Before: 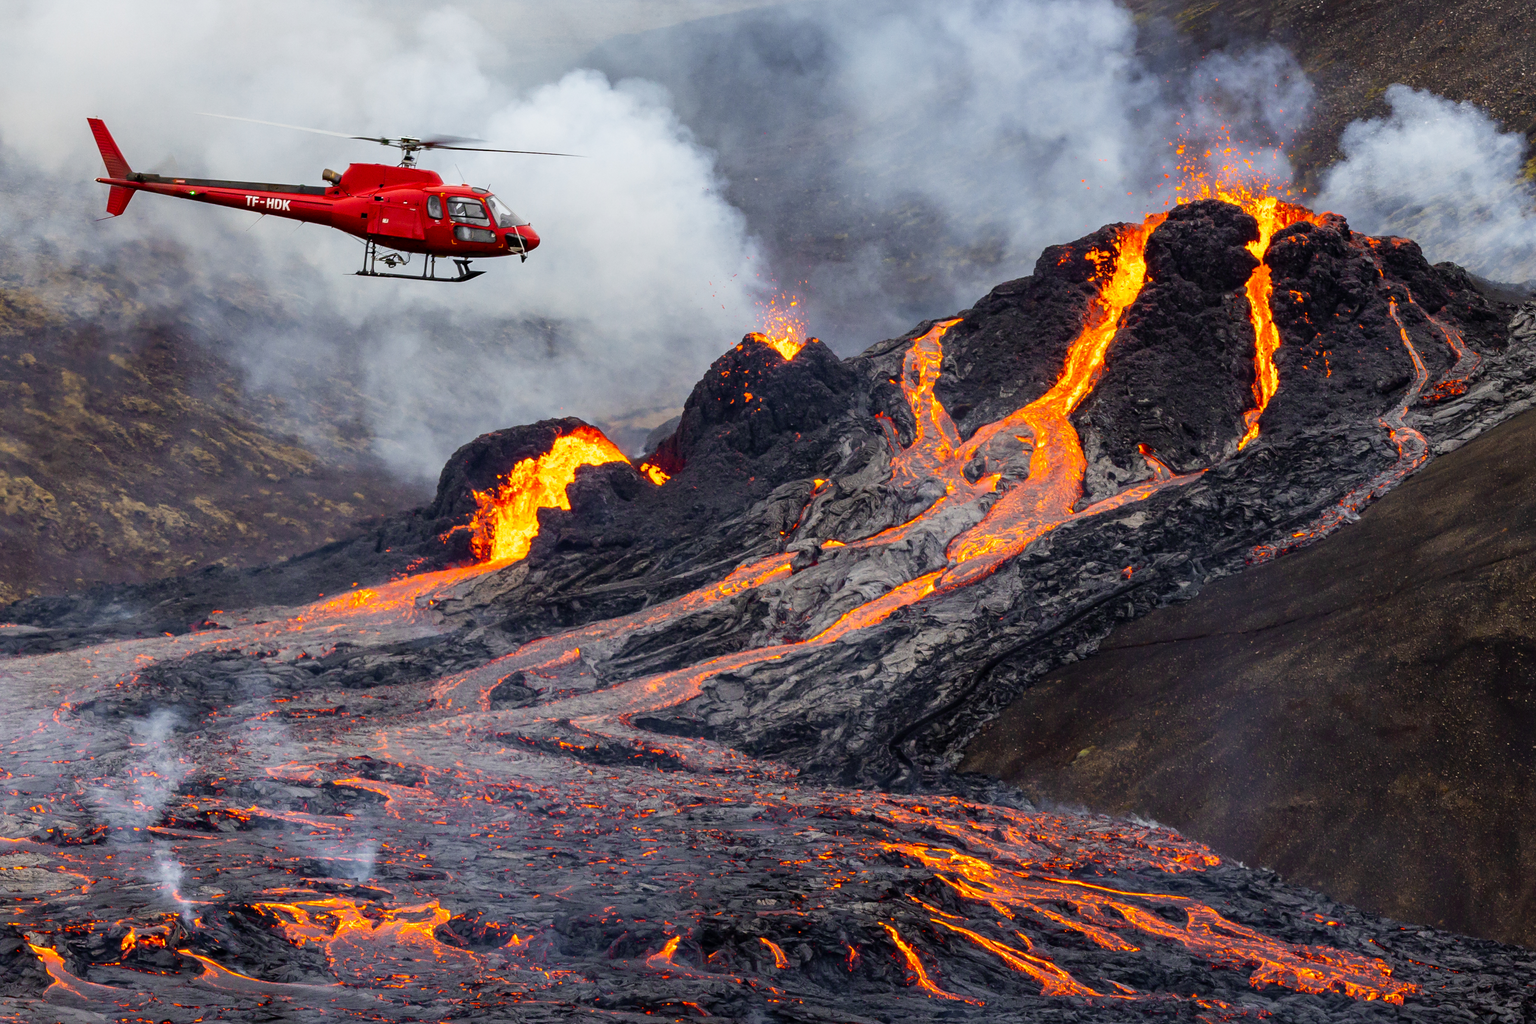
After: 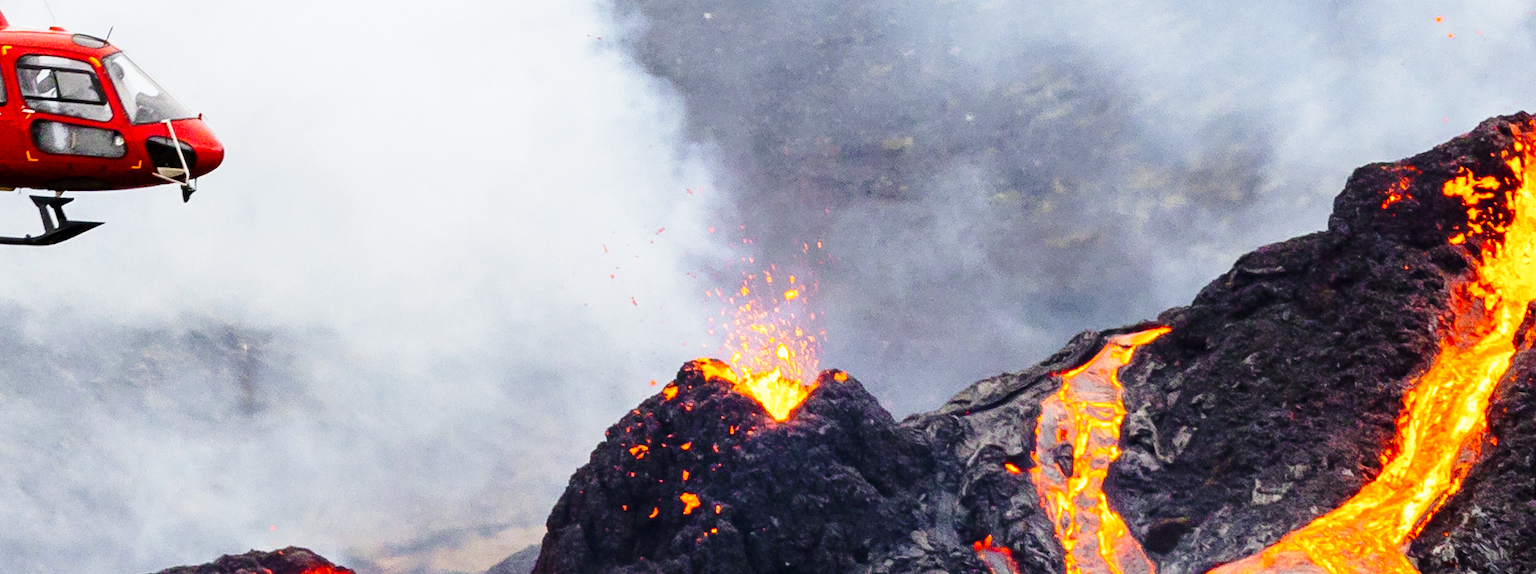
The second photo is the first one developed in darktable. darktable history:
base curve: curves: ch0 [(0, 0) (0.028, 0.03) (0.121, 0.232) (0.46, 0.748) (0.859, 0.968) (1, 1)], preserve colors none
crop: left 28.64%, top 16.832%, right 26.637%, bottom 58.055%
